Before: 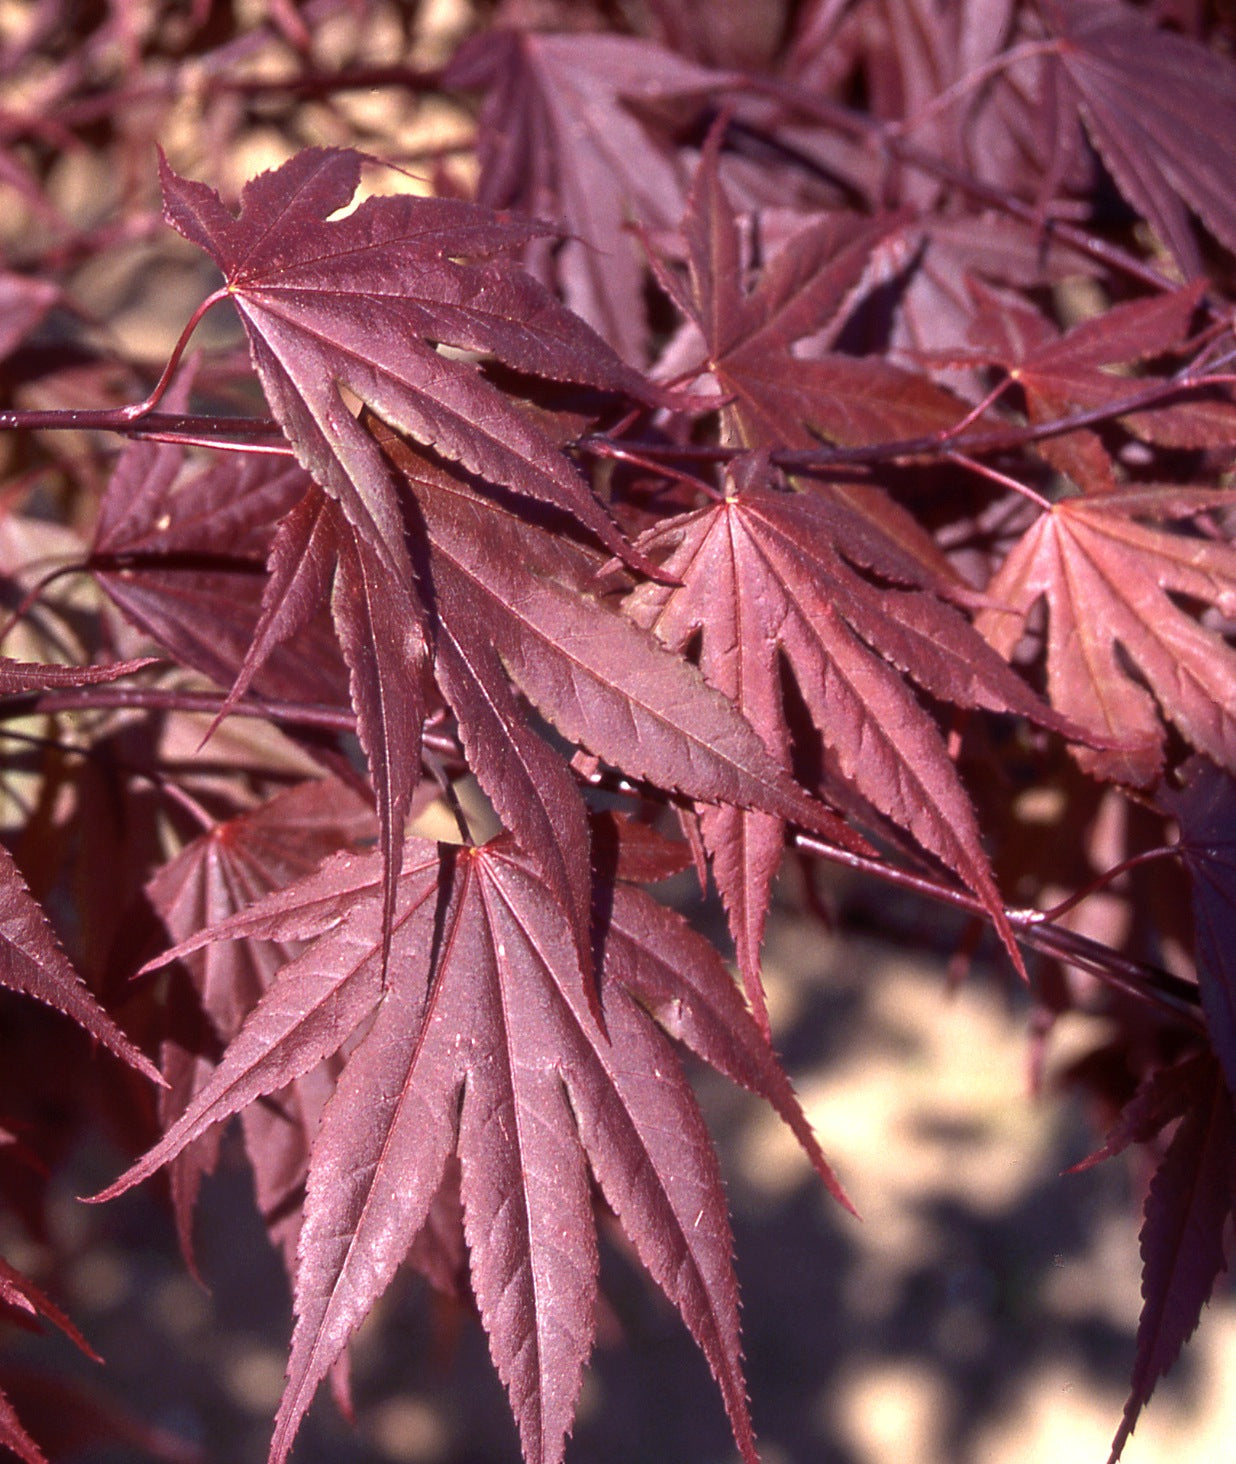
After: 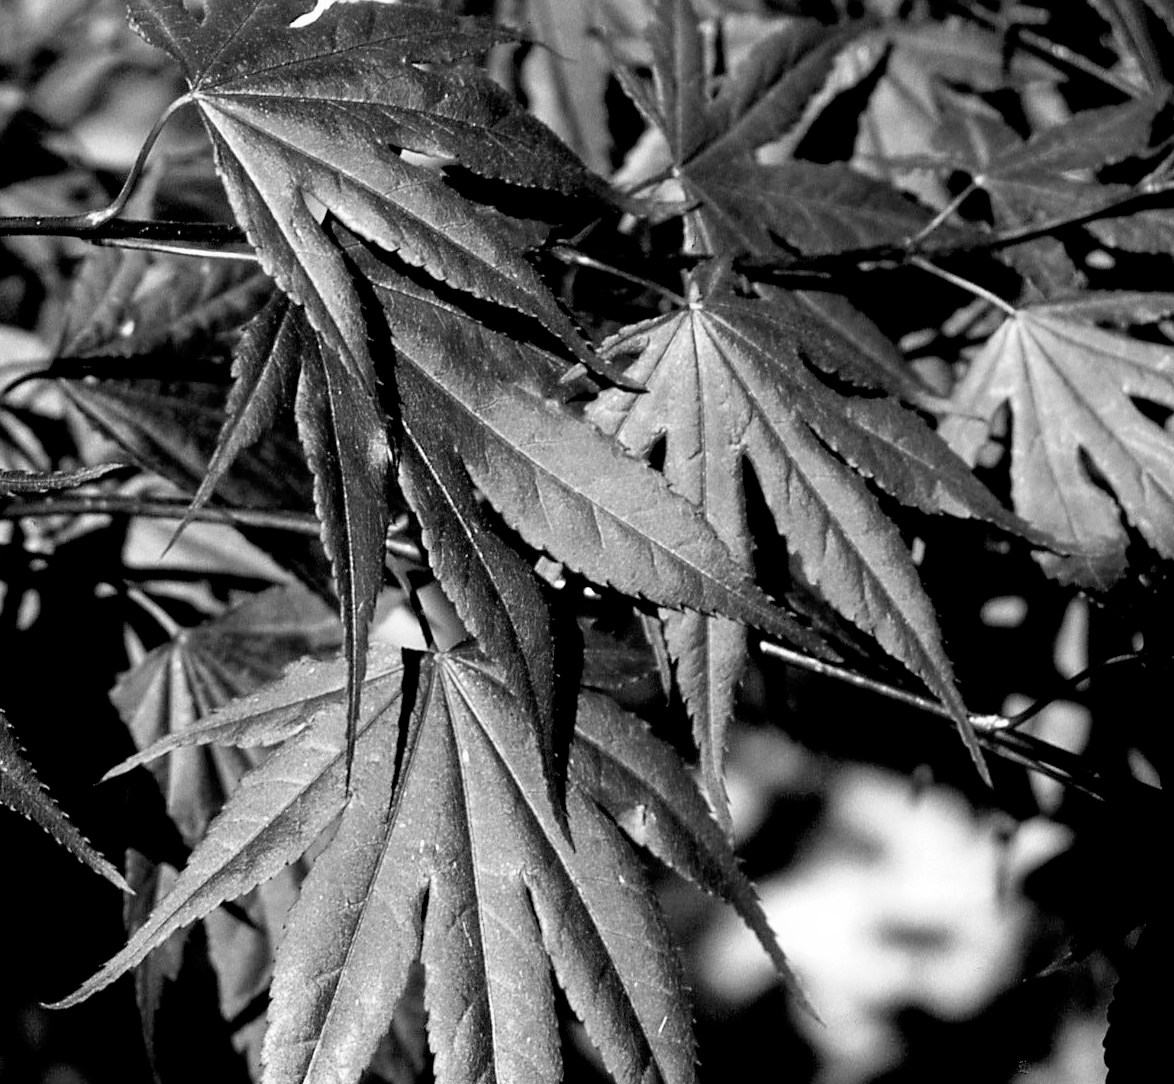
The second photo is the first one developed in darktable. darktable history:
filmic rgb: black relative exposure -3.64 EV, white relative exposure 2.44 EV, hardness 3.29
crop and rotate: left 2.991%, top 13.302%, right 1.981%, bottom 12.636%
monochrome: size 1
rgb levels: levels [[0.029, 0.461, 0.922], [0, 0.5, 1], [0, 0.5, 1]]
